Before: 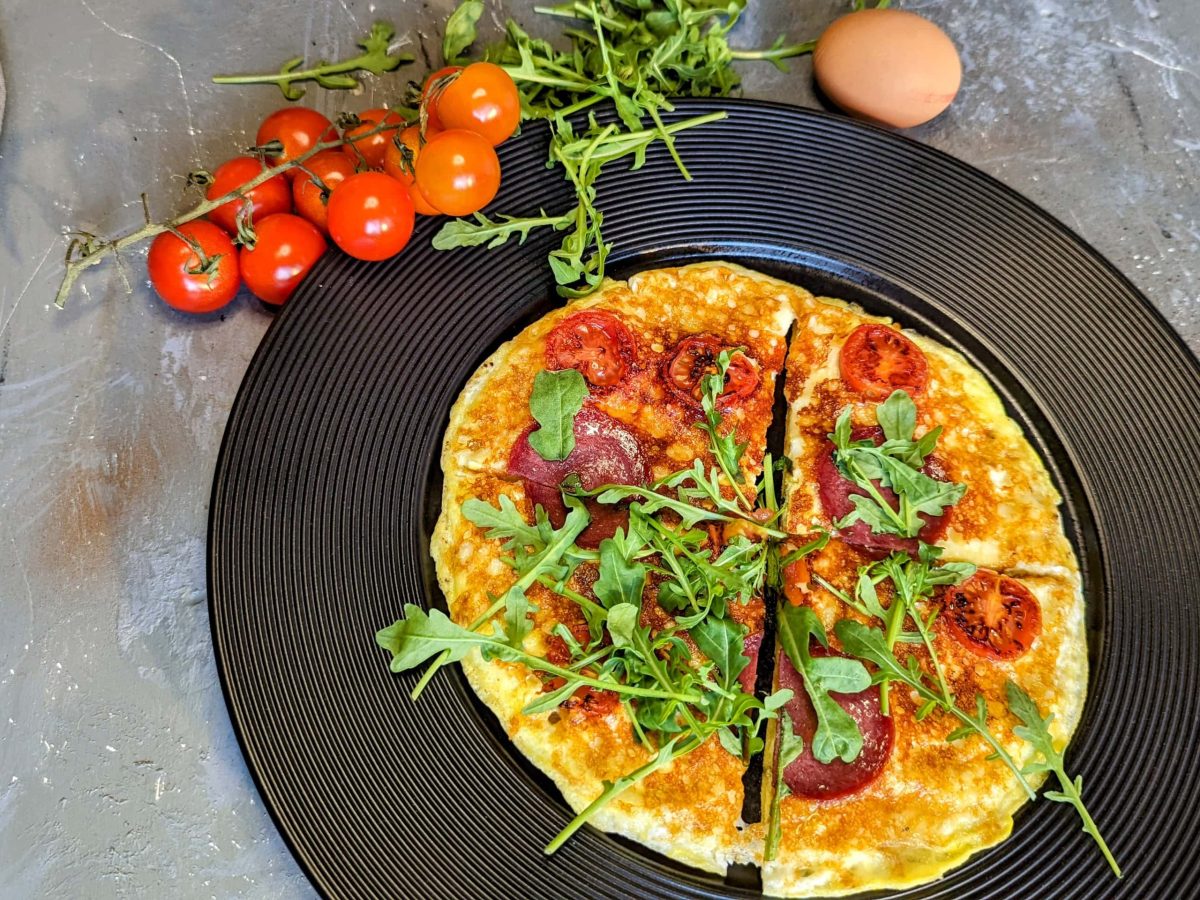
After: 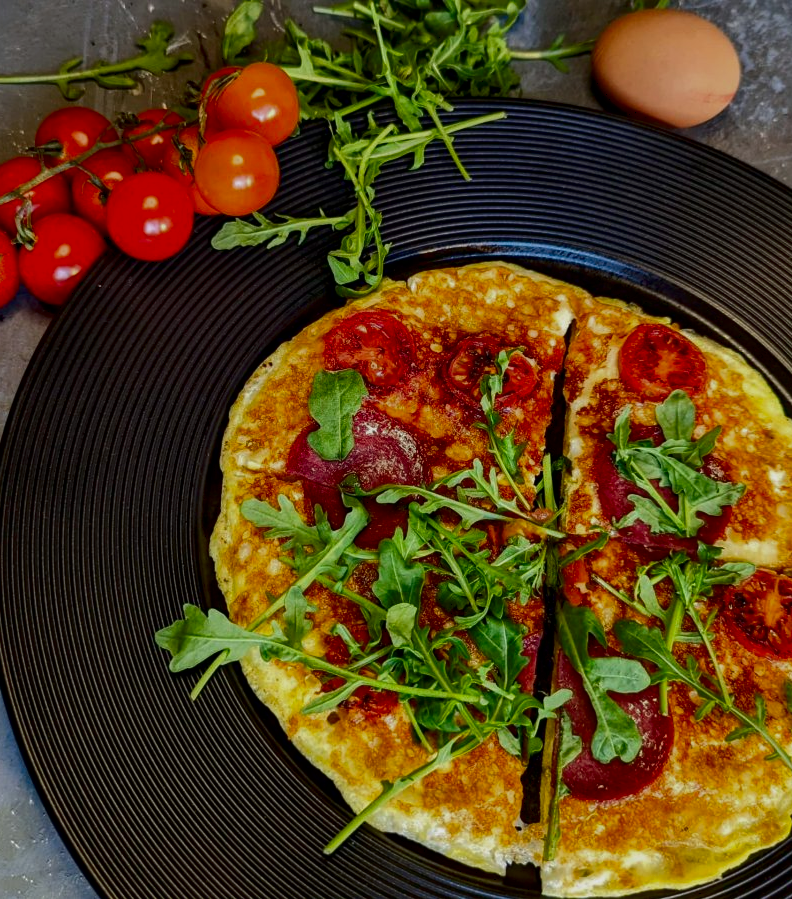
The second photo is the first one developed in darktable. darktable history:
tone curve: curves: ch0 [(0, 0) (0.568, 0.517) (0.8, 0.717) (1, 1)]
crop and rotate: left 18.442%, right 15.508%
contrast brightness saturation: contrast 0.1, brightness -0.26, saturation 0.14
exposure: black level correction 0.001, exposure -0.2 EV, compensate highlight preservation false
